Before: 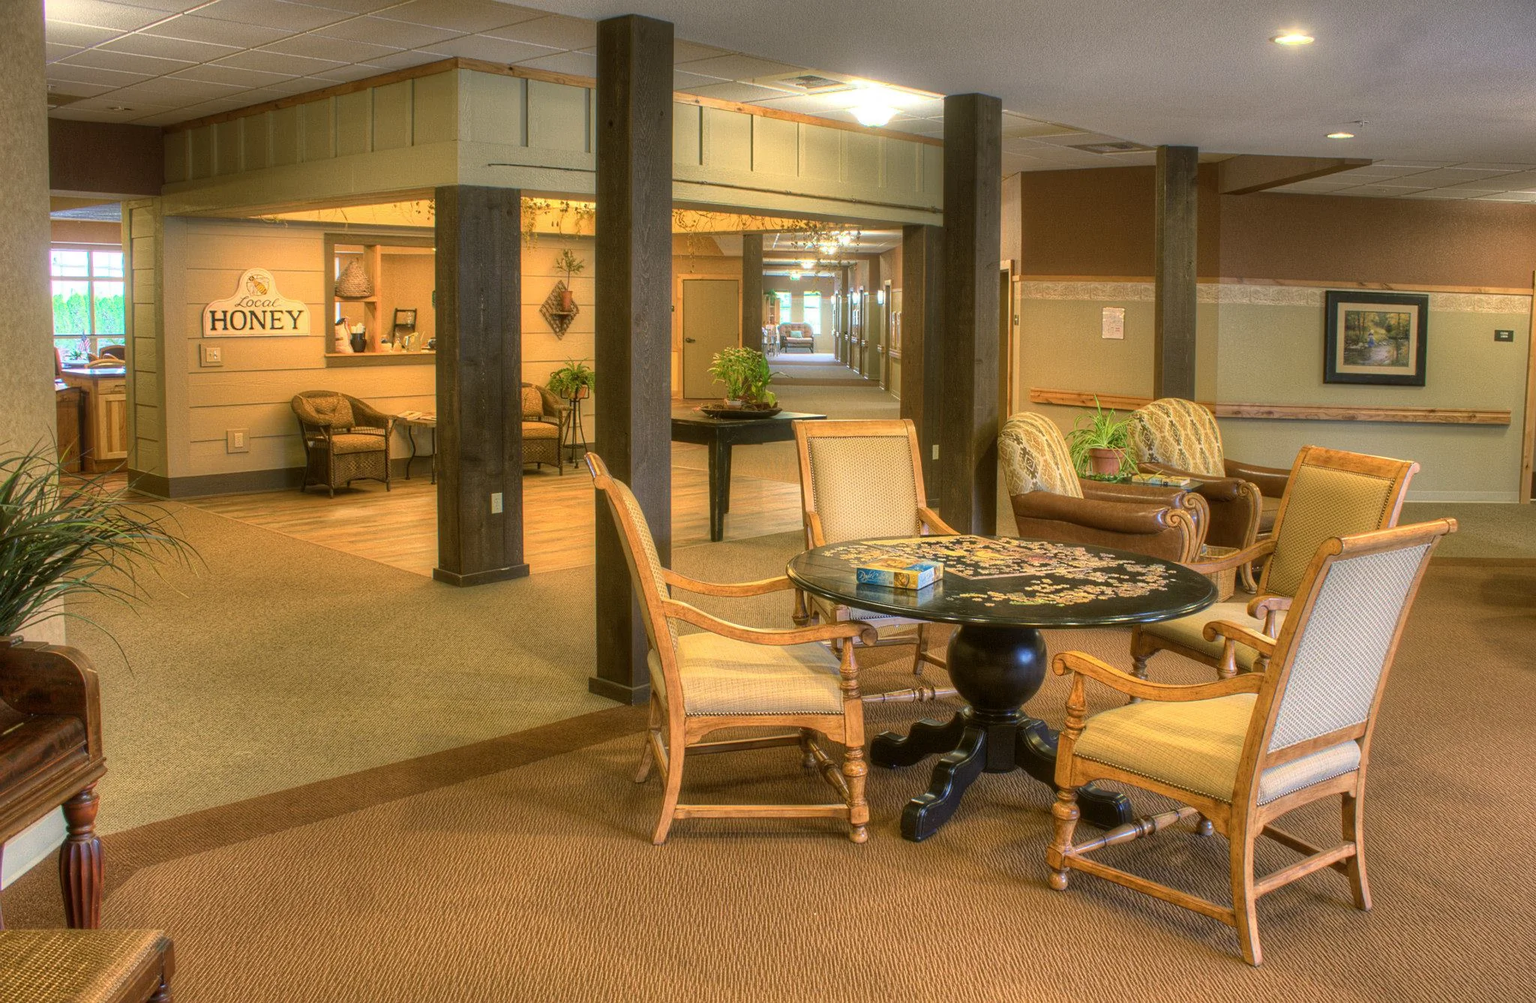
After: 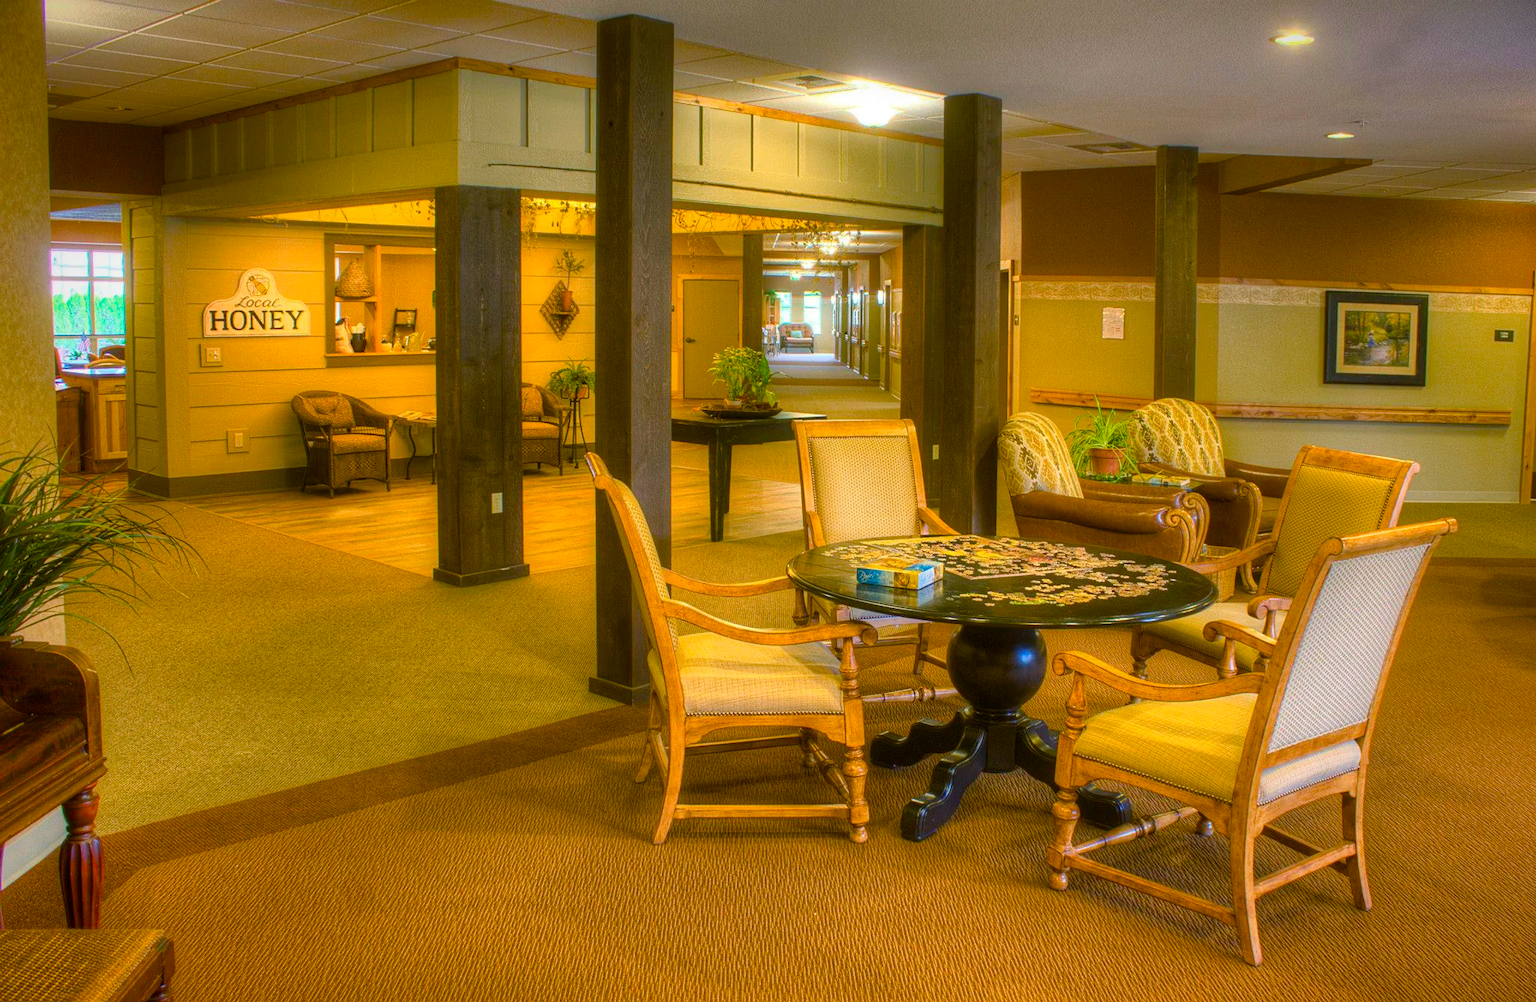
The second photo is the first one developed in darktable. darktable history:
vignetting: fall-off radius 70.19%, saturation 0.377, automatic ratio true
color balance rgb: perceptual saturation grading › global saturation 40.661%, perceptual saturation grading › highlights -25.442%, perceptual saturation grading › mid-tones 35.138%, perceptual saturation grading › shadows 35.172%, global vibrance 24.086%
